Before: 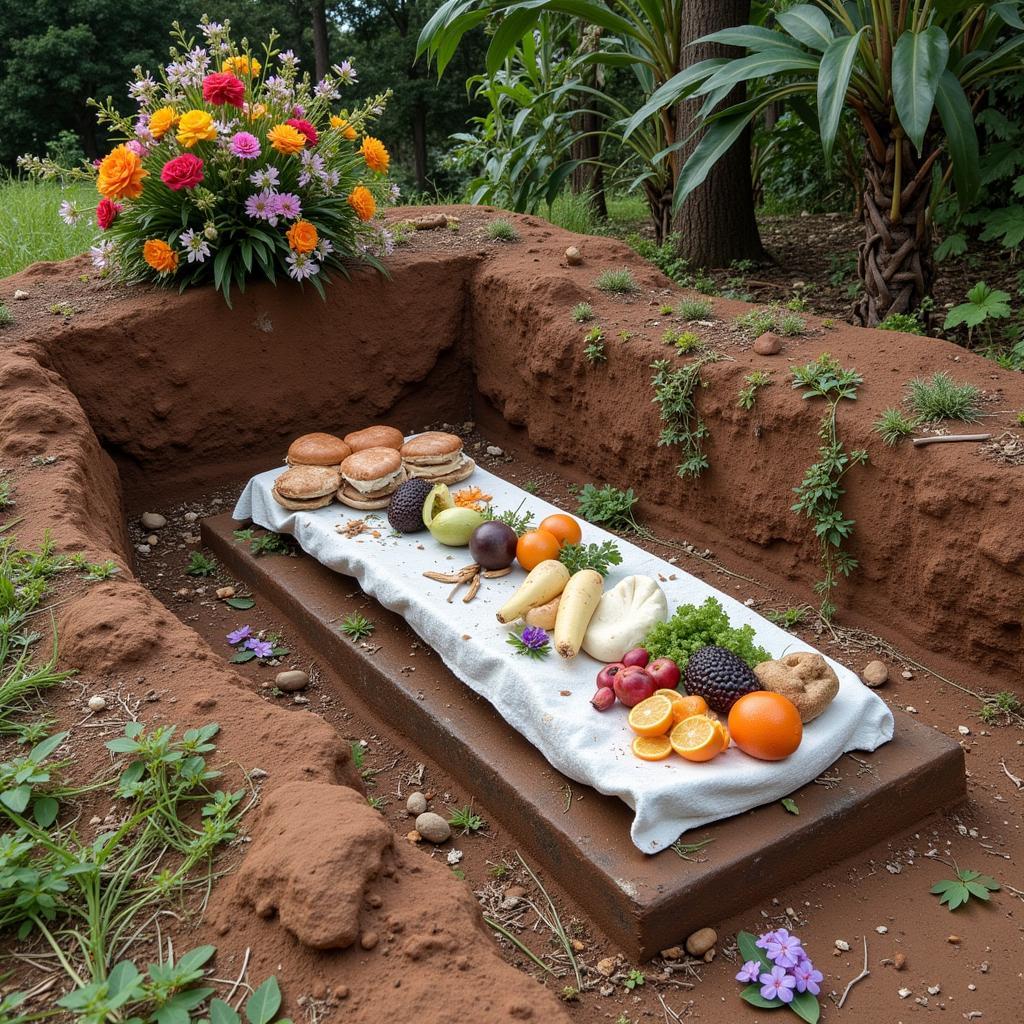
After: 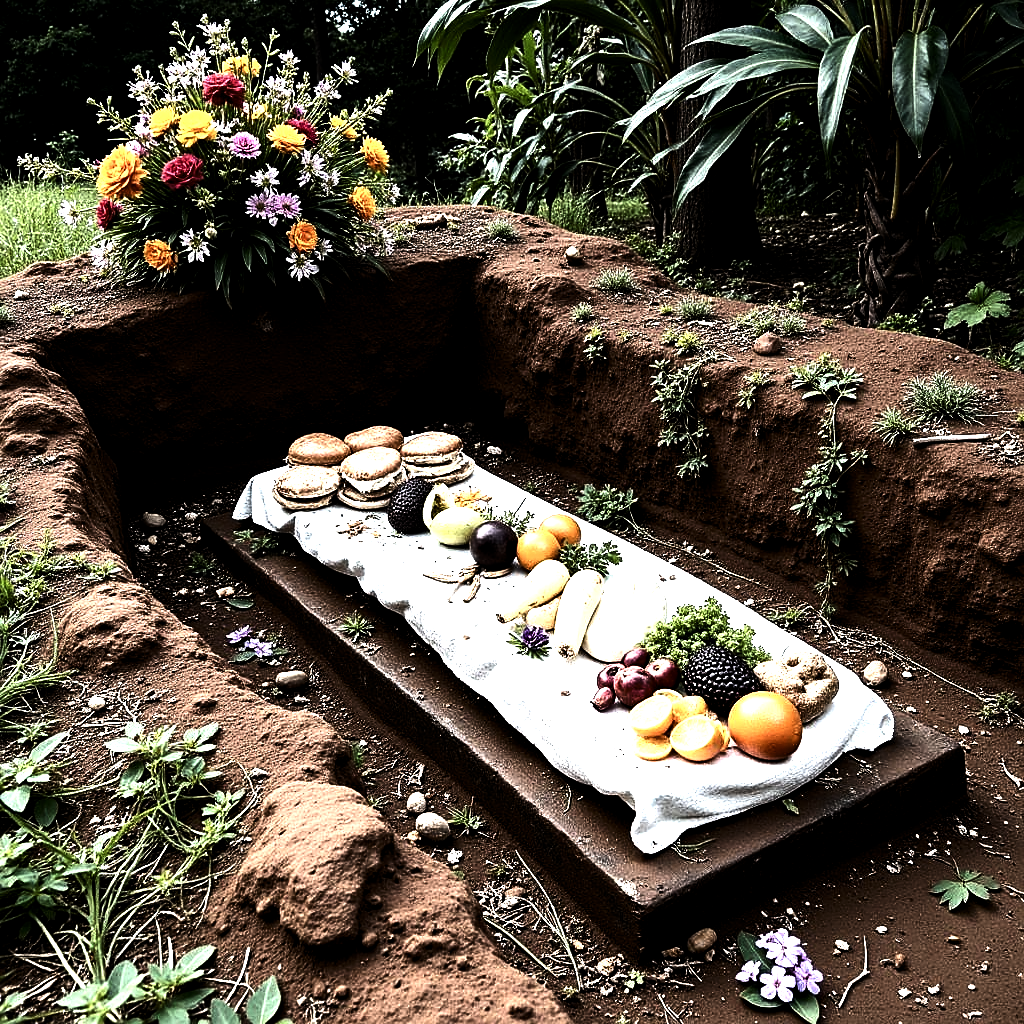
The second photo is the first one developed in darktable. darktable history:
levels: levels [0.044, 0.475, 0.791]
contrast brightness saturation: contrast 0.482, saturation -0.1
sharpen: amount 0.498
